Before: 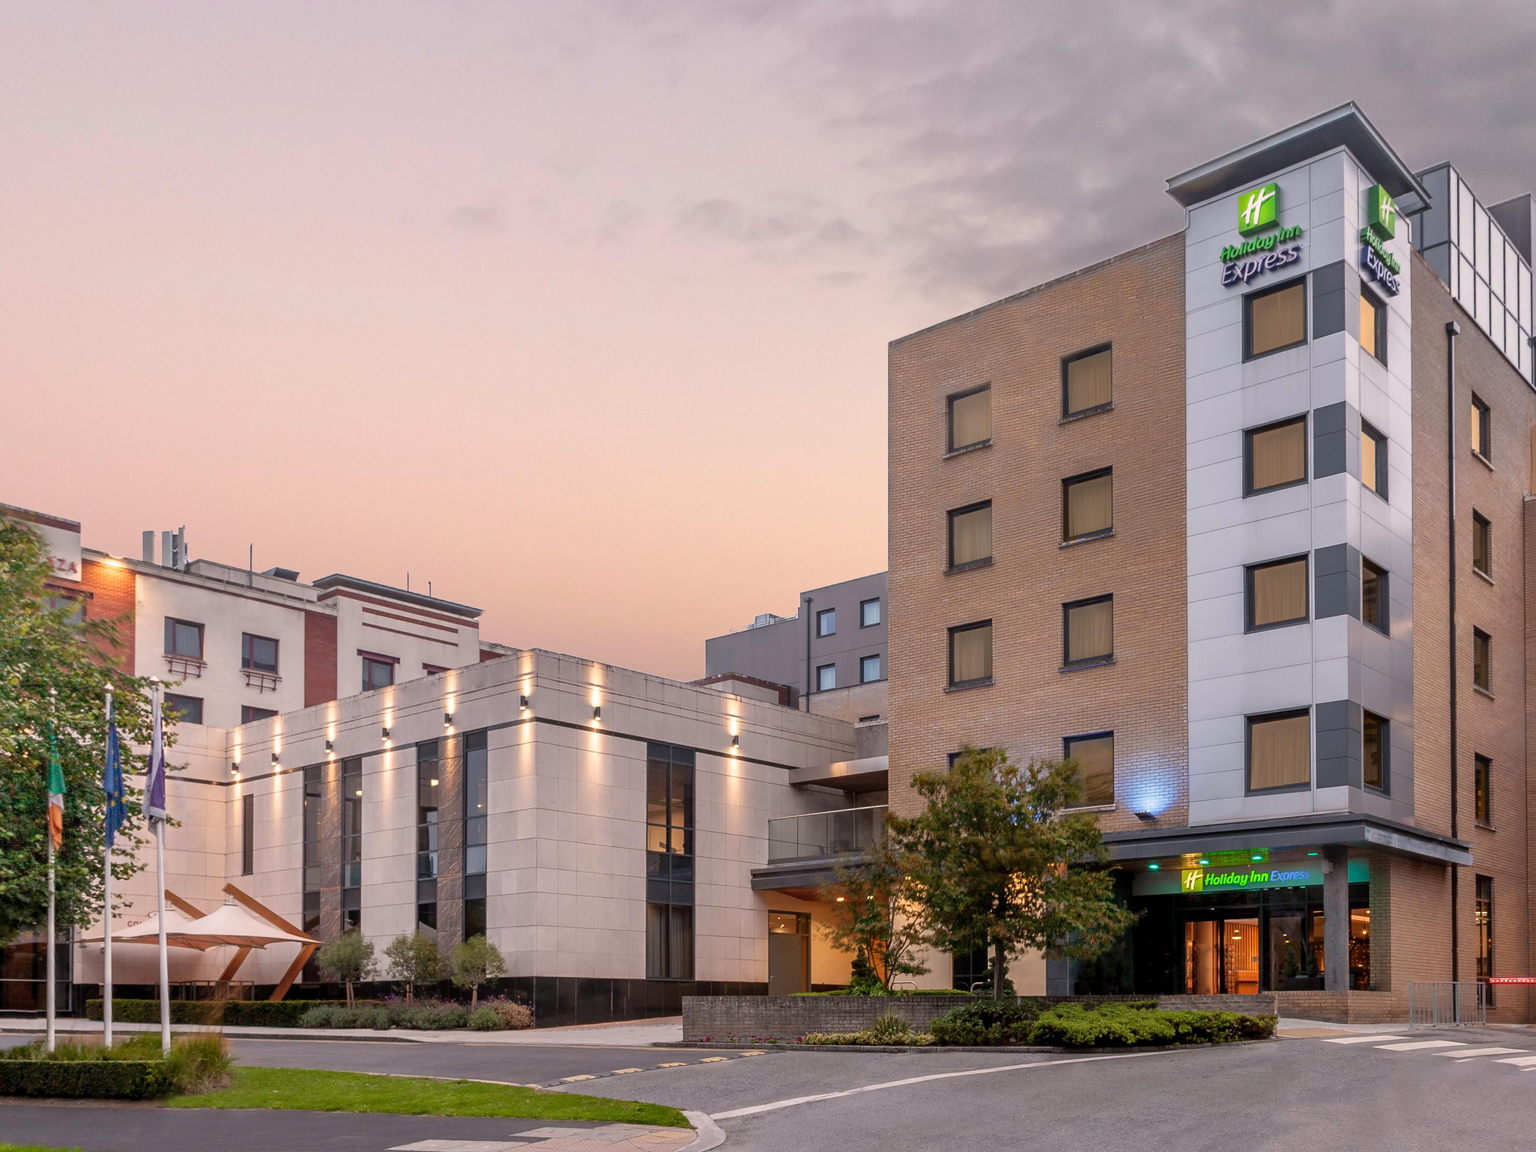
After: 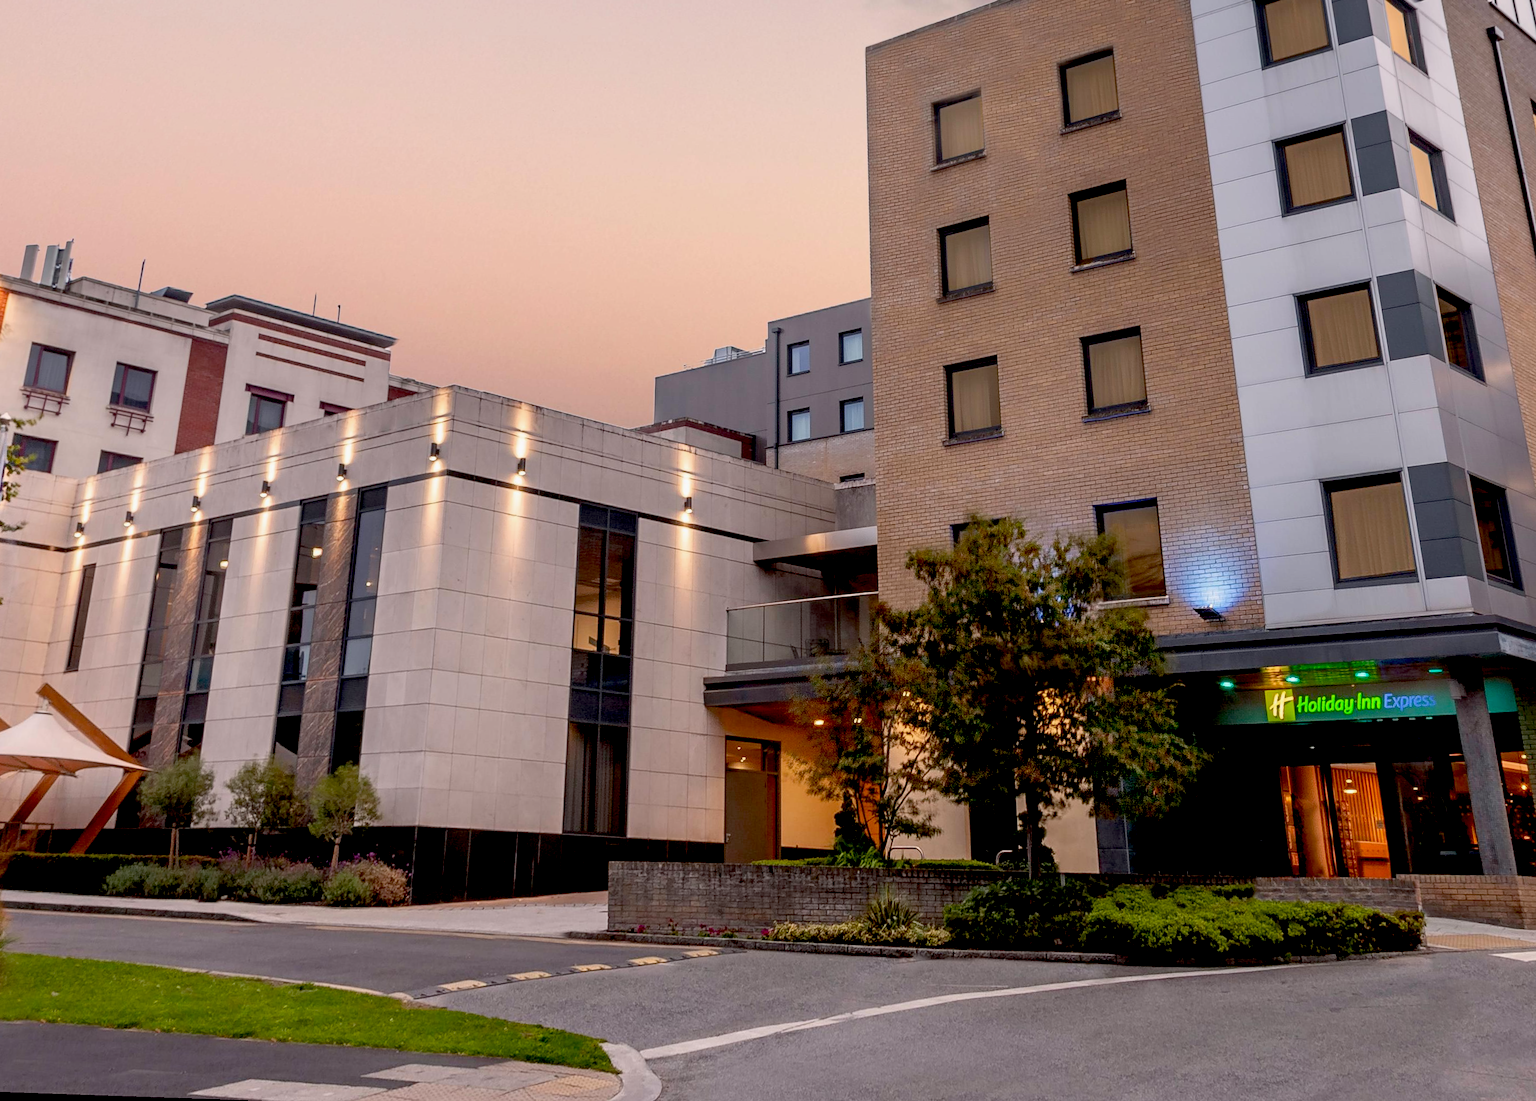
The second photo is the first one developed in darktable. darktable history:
exposure: black level correction 0.029, exposure -0.073 EV, compensate highlight preservation false
rotate and perspective: rotation 0.72°, lens shift (vertical) -0.352, lens shift (horizontal) -0.051, crop left 0.152, crop right 0.859, crop top 0.019, crop bottom 0.964
crop and rotate: top 18.507%
